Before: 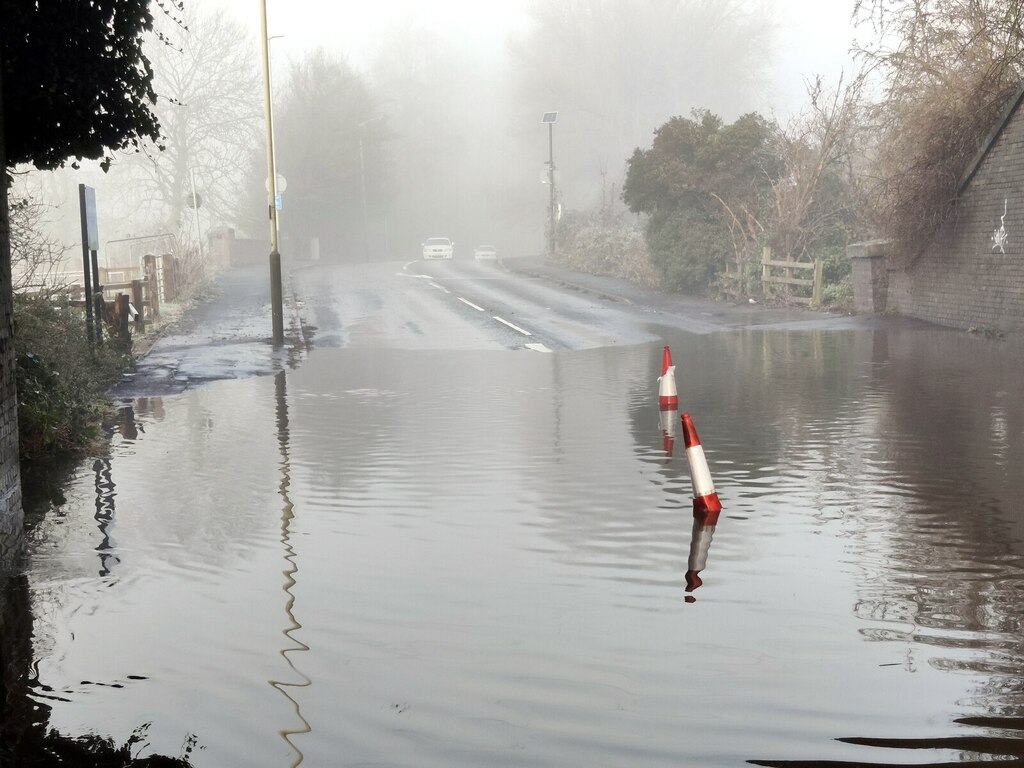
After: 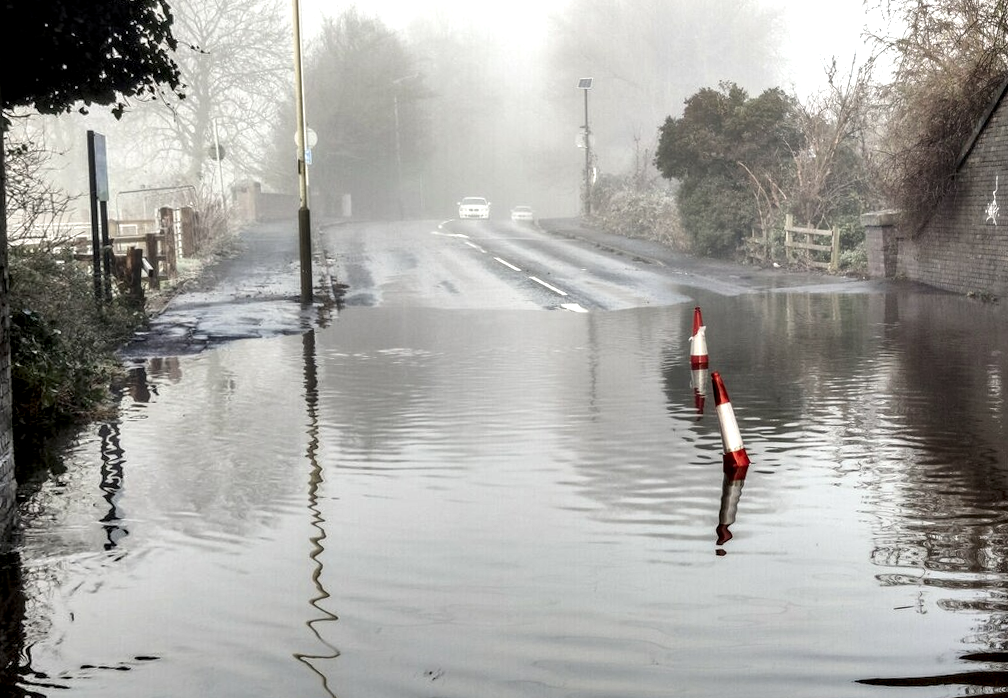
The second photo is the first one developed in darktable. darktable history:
local contrast: highlights 19%, detail 186%
levels: levels [0, 0.492, 0.984]
rotate and perspective: rotation -0.013°, lens shift (vertical) -0.027, lens shift (horizontal) 0.178, crop left 0.016, crop right 0.989, crop top 0.082, crop bottom 0.918
